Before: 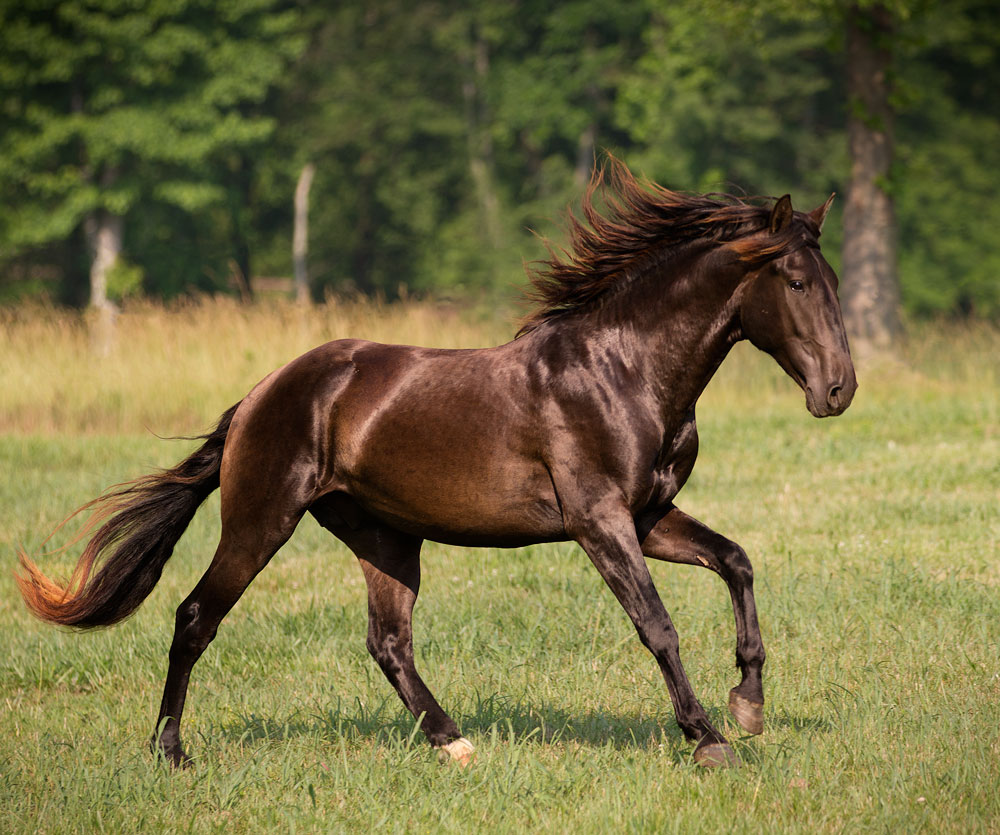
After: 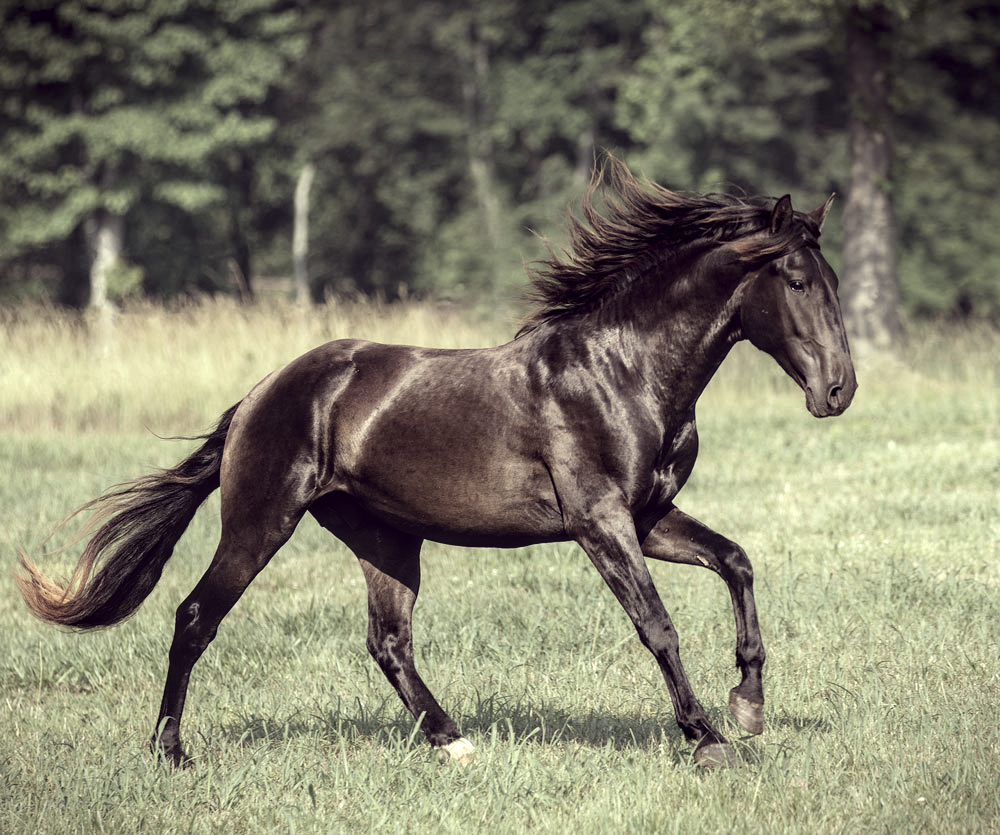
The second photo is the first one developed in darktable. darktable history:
exposure: exposure 0.201 EV, compensate highlight preservation false
tone equalizer: -8 EV -0.421 EV, -7 EV -0.376 EV, -6 EV -0.358 EV, -5 EV -0.232 EV, -3 EV 0.21 EV, -2 EV 0.317 EV, -1 EV 0.407 EV, +0 EV 0.4 EV, mask exposure compensation -0.489 EV
color calibration: illuminant same as pipeline (D50), adaptation none (bypass), x 0.333, y 0.333, temperature 5022.63 K
local contrast: on, module defaults
color correction: highlights a* -20.13, highlights b* 20.98, shadows a* 19.45, shadows b* -21.13, saturation 0.371
